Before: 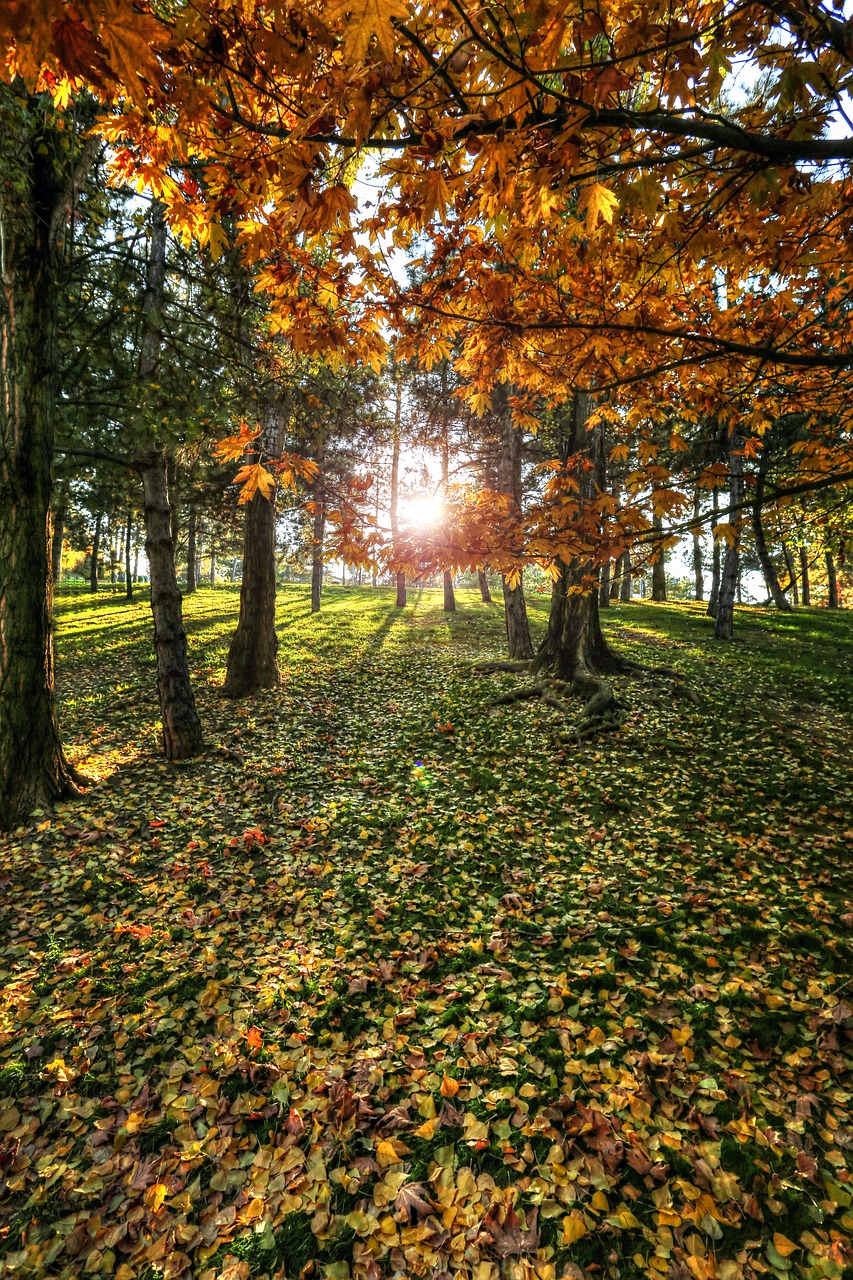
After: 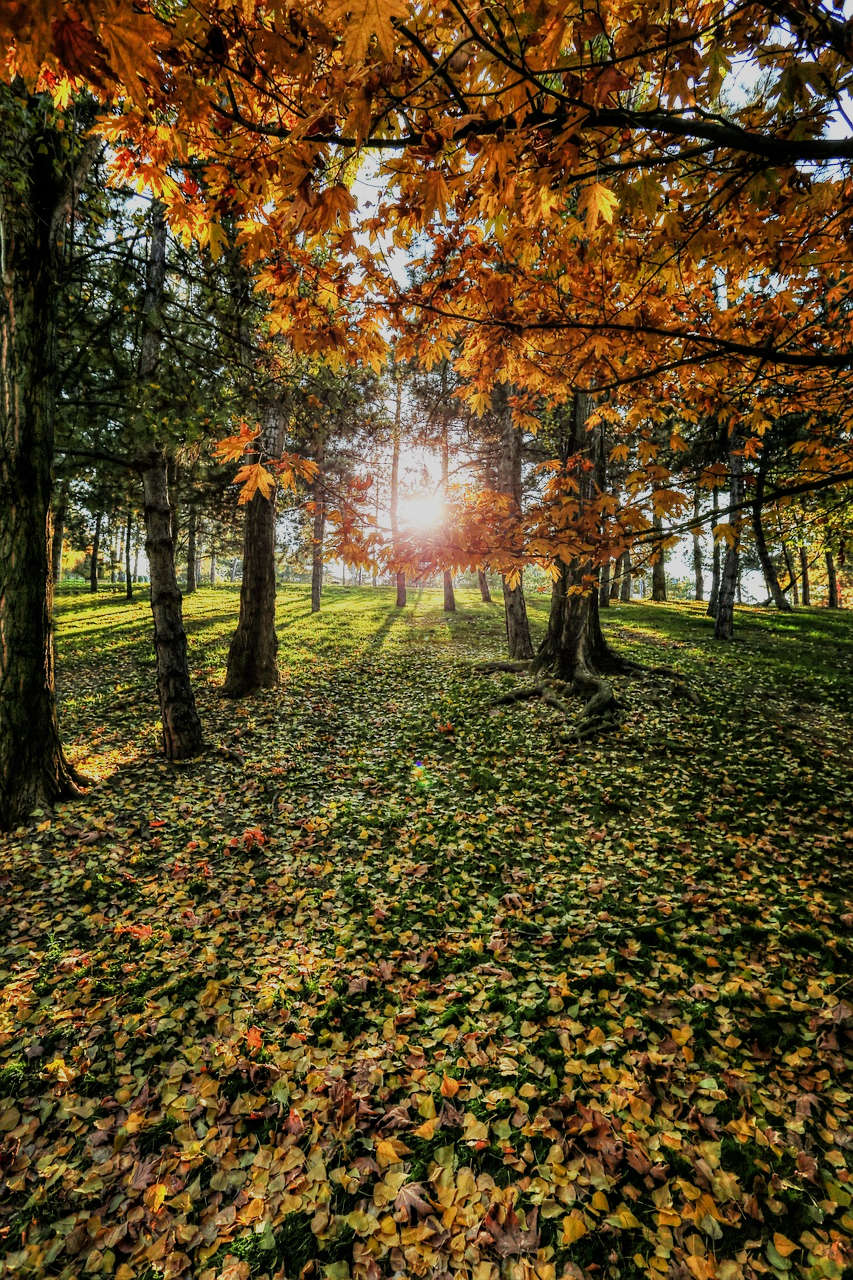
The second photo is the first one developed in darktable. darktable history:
filmic rgb: black relative exposure -7.86 EV, white relative exposure 4.29 EV, hardness 3.89, iterations of high-quality reconstruction 0
